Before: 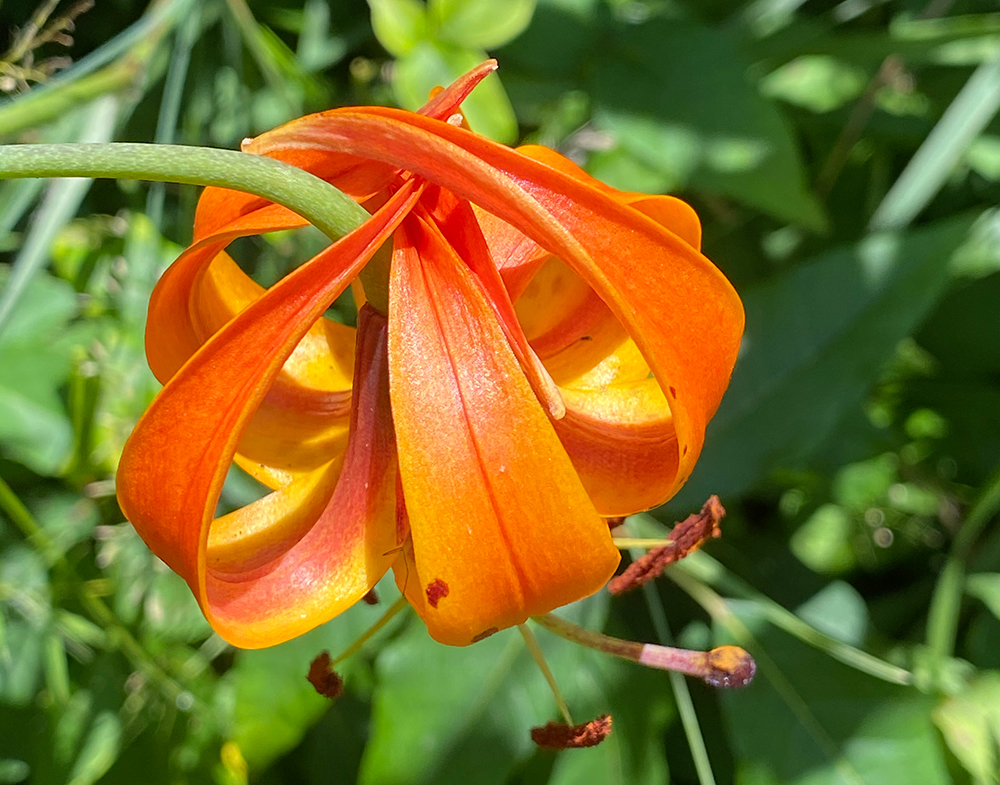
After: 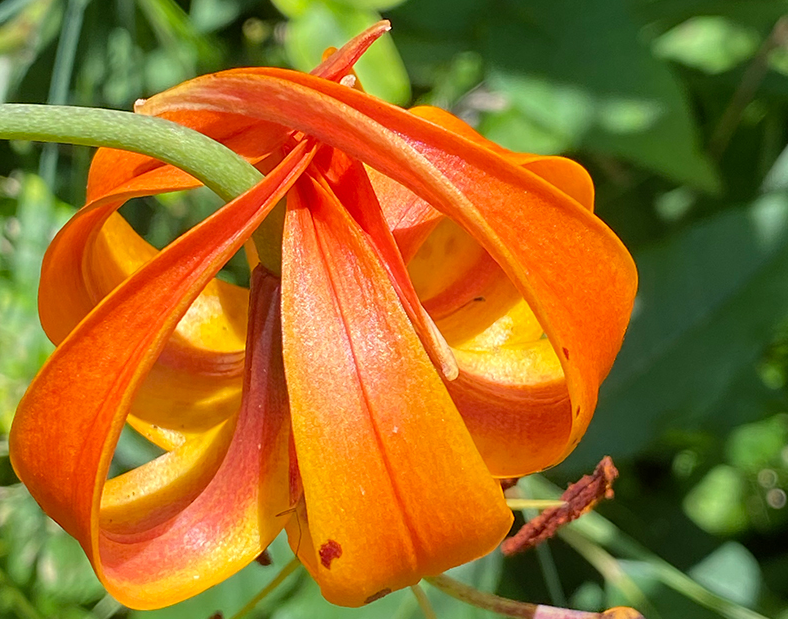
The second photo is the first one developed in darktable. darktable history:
crop and rotate: left 10.725%, top 4.995%, right 10.468%, bottom 16.117%
